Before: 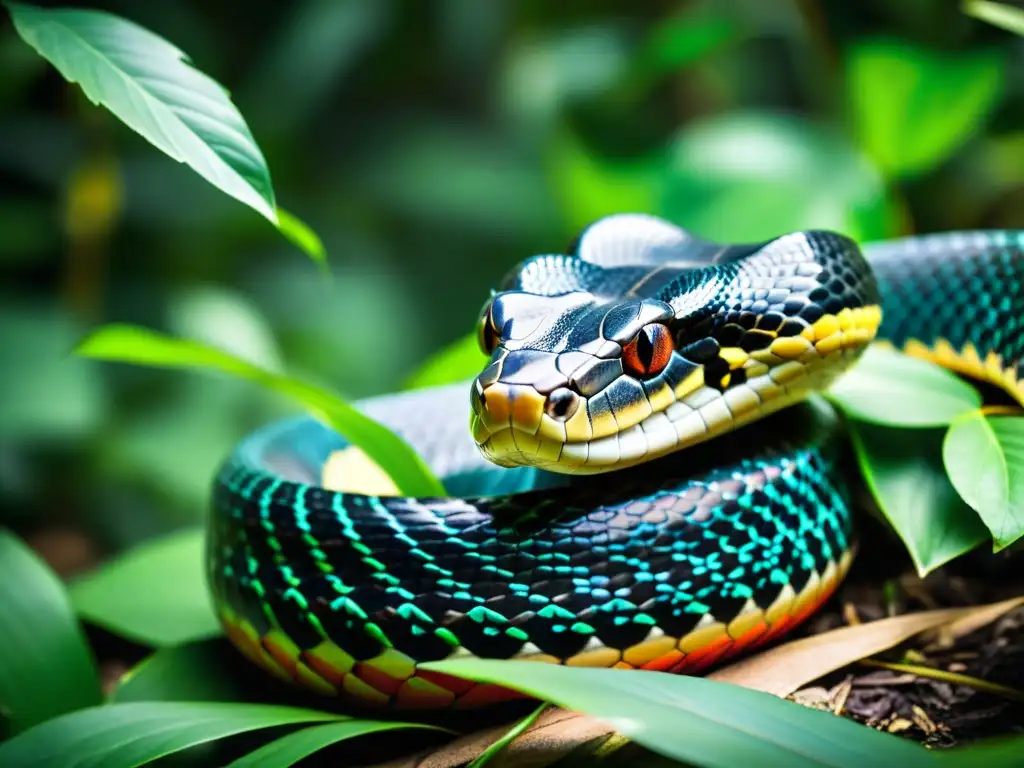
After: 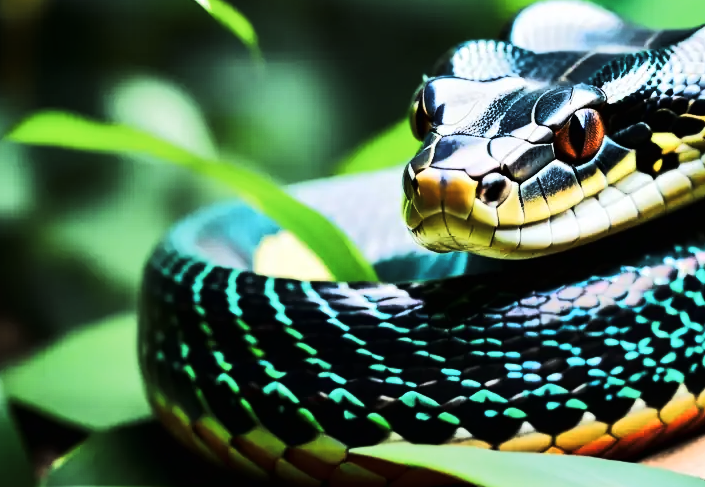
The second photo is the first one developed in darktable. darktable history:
color zones: curves: ch0 [(0.25, 0.5) (0.428, 0.473) (0.75, 0.5)]; ch1 [(0.243, 0.479) (0.398, 0.452) (0.75, 0.5)]
crop: left 6.707%, top 28.006%, right 24.388%, bottom 8.501%
tone curve: curves: ch0 [(0, 0) (0.003, 0.006) (0.011, 0.006) (0.025, 0.008) (0.044, 0.014) (0.069, 0.02) (0.1, 0.025) (0.136, 0.037) (0.177, 0.053) (0.224, 0.086) (0.277, 0.13) (0.335, 0.189) (0.399, 0.253) (0.468, 0.375) (0.543, 0.521) (0.623, 0.671) (0.709, 0.789) (0.801, 0.841) (0.898, 0.889) (1, 1)], color space Lab, linked channels, preserve colors none
shadows and highlights: shadows 0.836, highlights 40.16
